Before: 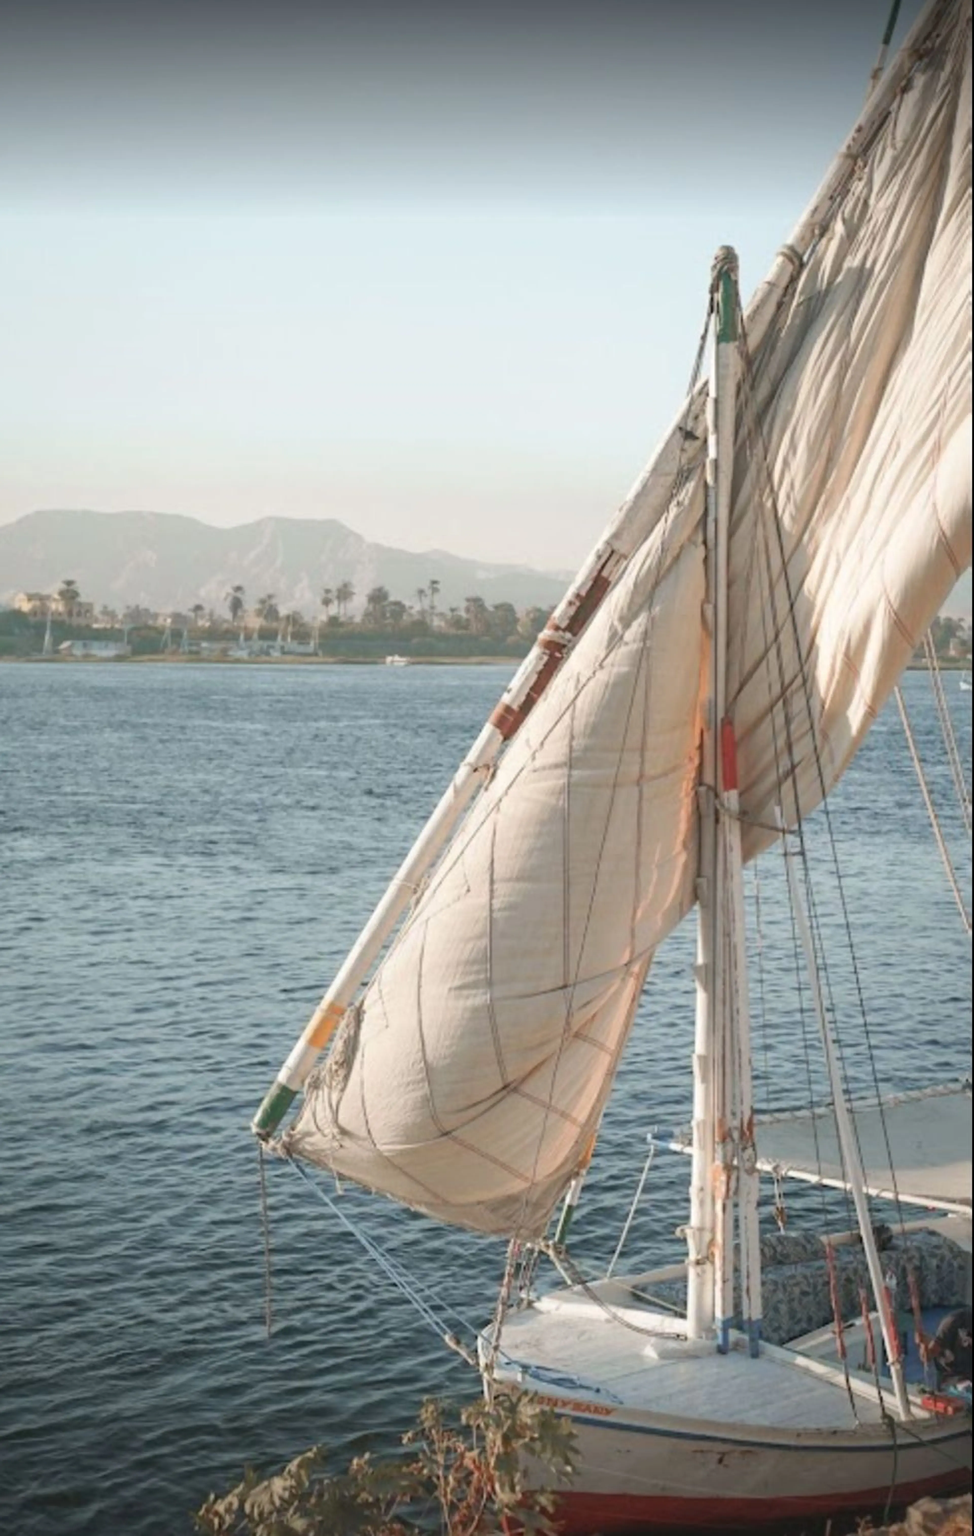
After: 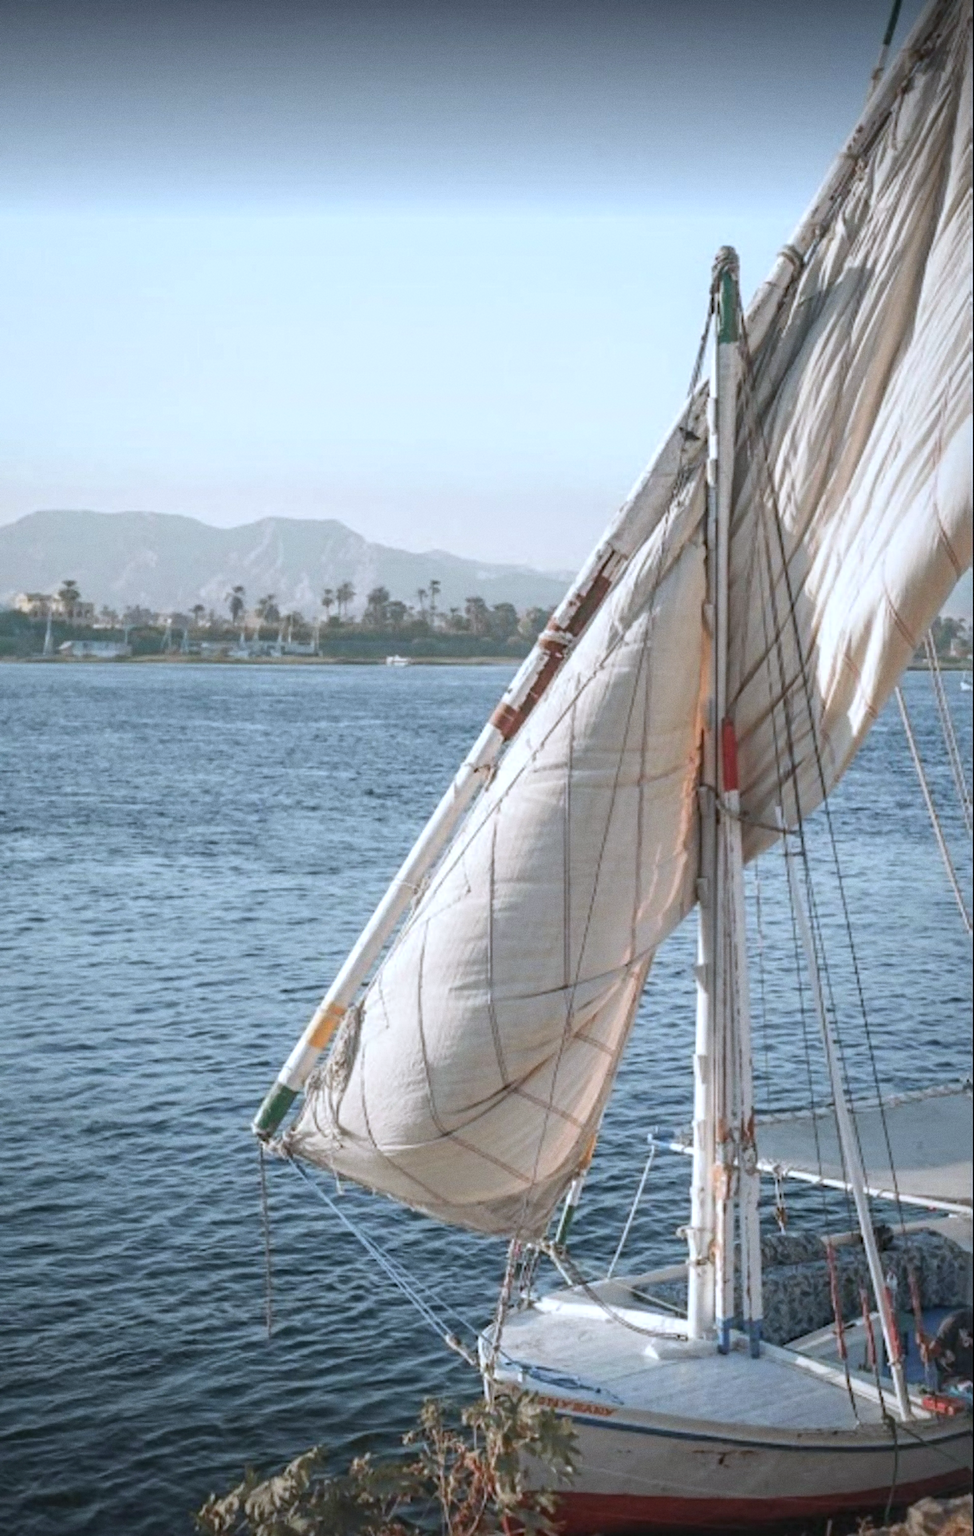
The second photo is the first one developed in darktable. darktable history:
white balance: red 0.931, blue 1.11
grain: coarseness 0.47 ISO
tone equalizer: -8 EV -0.55 EV
local contrast: detail 130%
